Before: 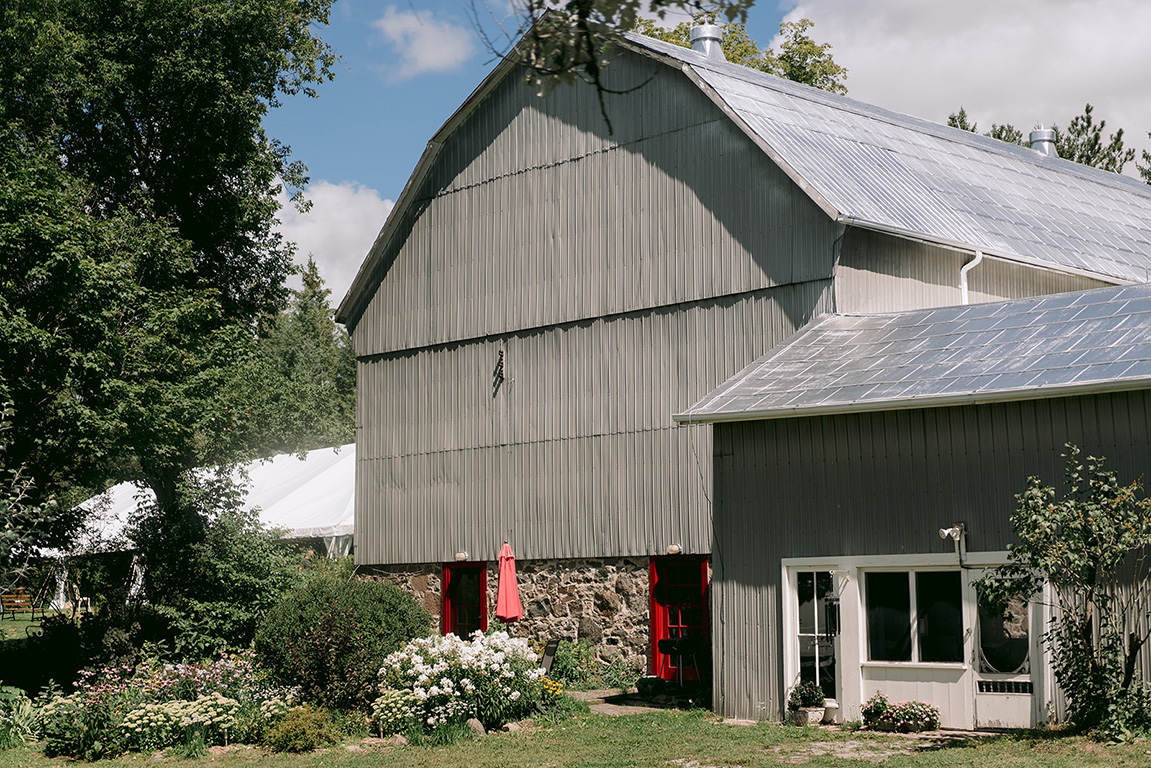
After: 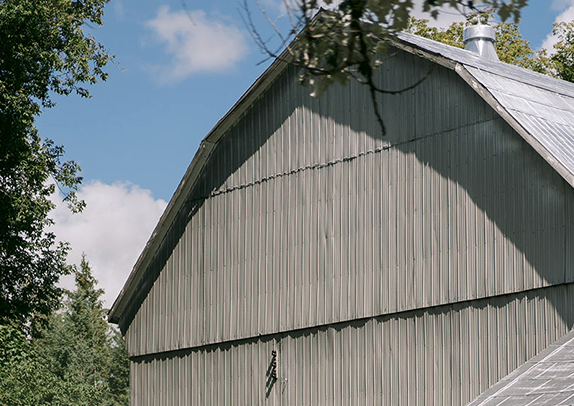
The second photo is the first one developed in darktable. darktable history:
crop: left 19.78%, right 30.31%, bottom 47.019%
contrast brightness saturation: contrast 0.071
